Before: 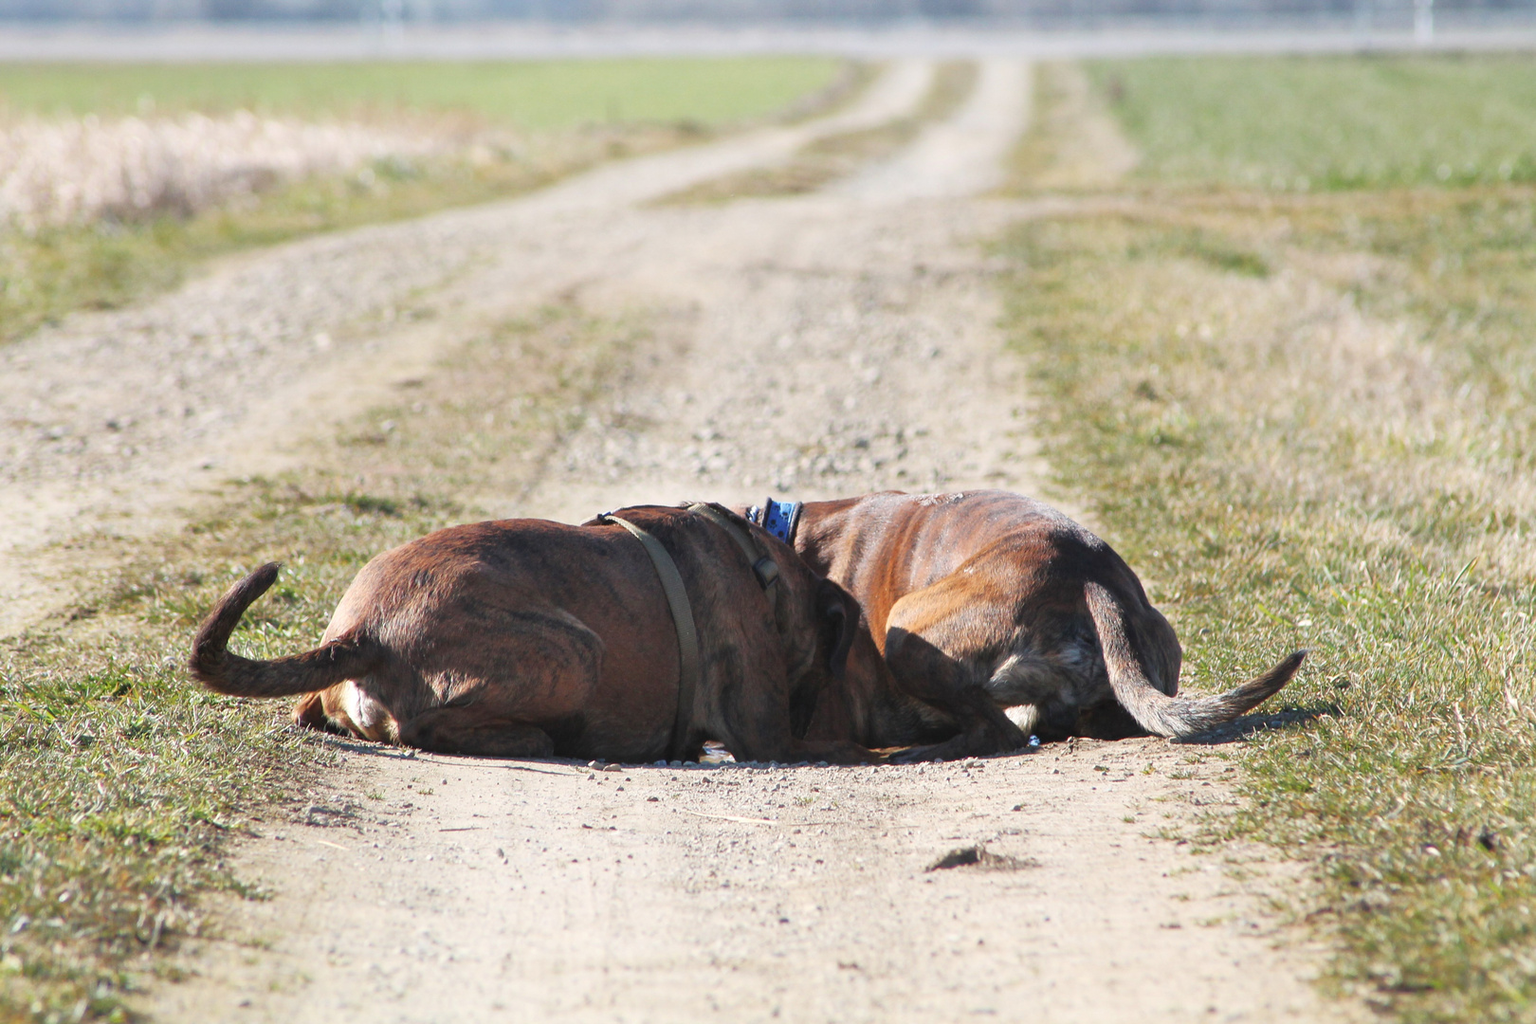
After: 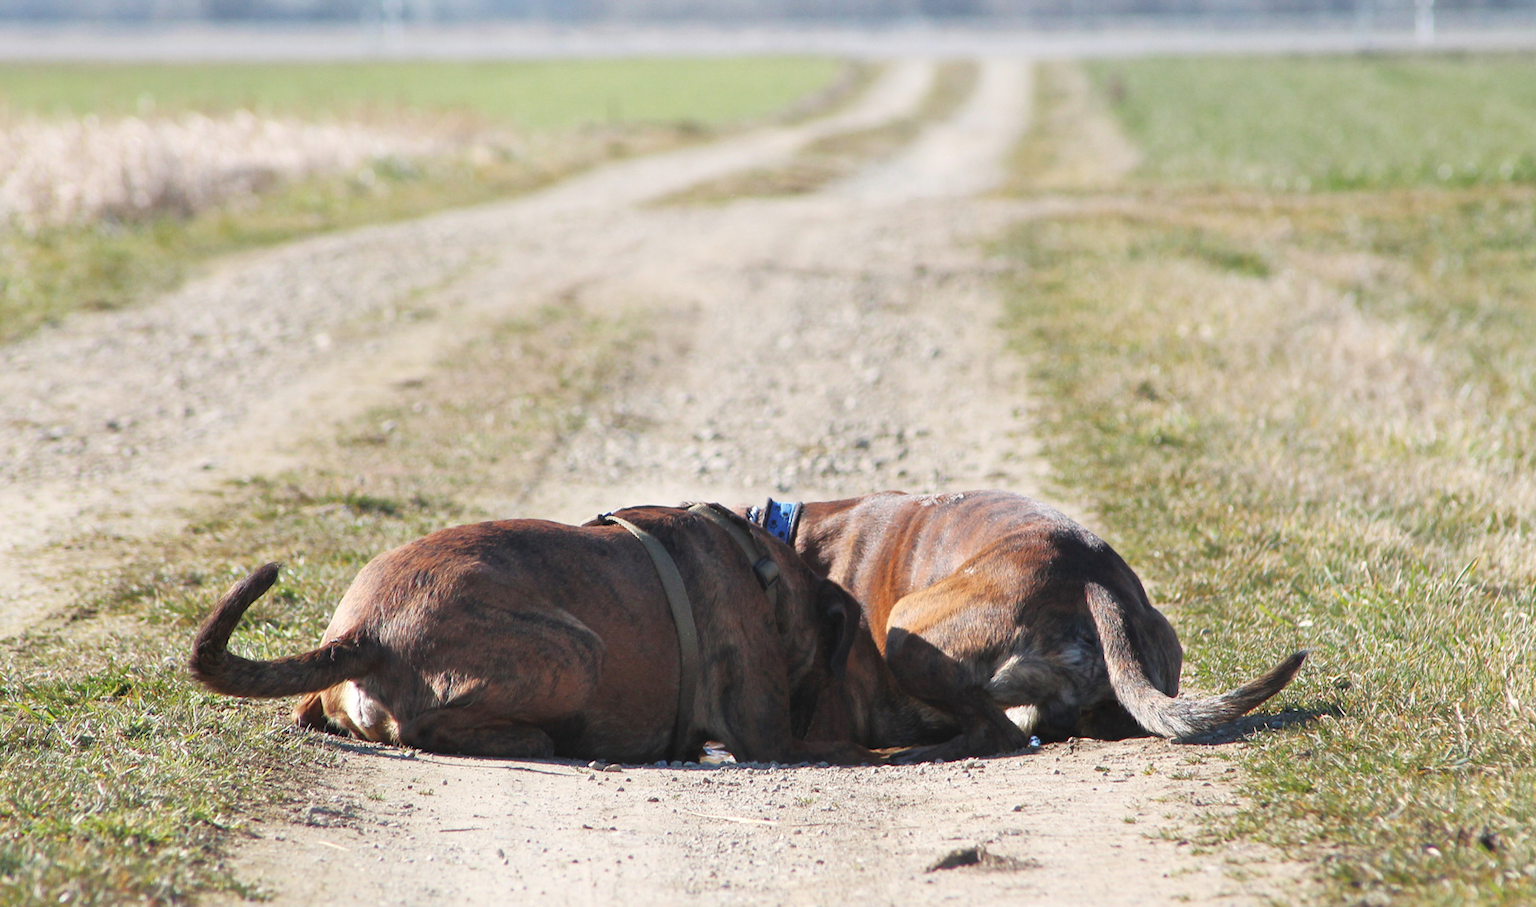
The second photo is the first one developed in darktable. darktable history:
crop and rotate: top 0%, bottom 11.343%
